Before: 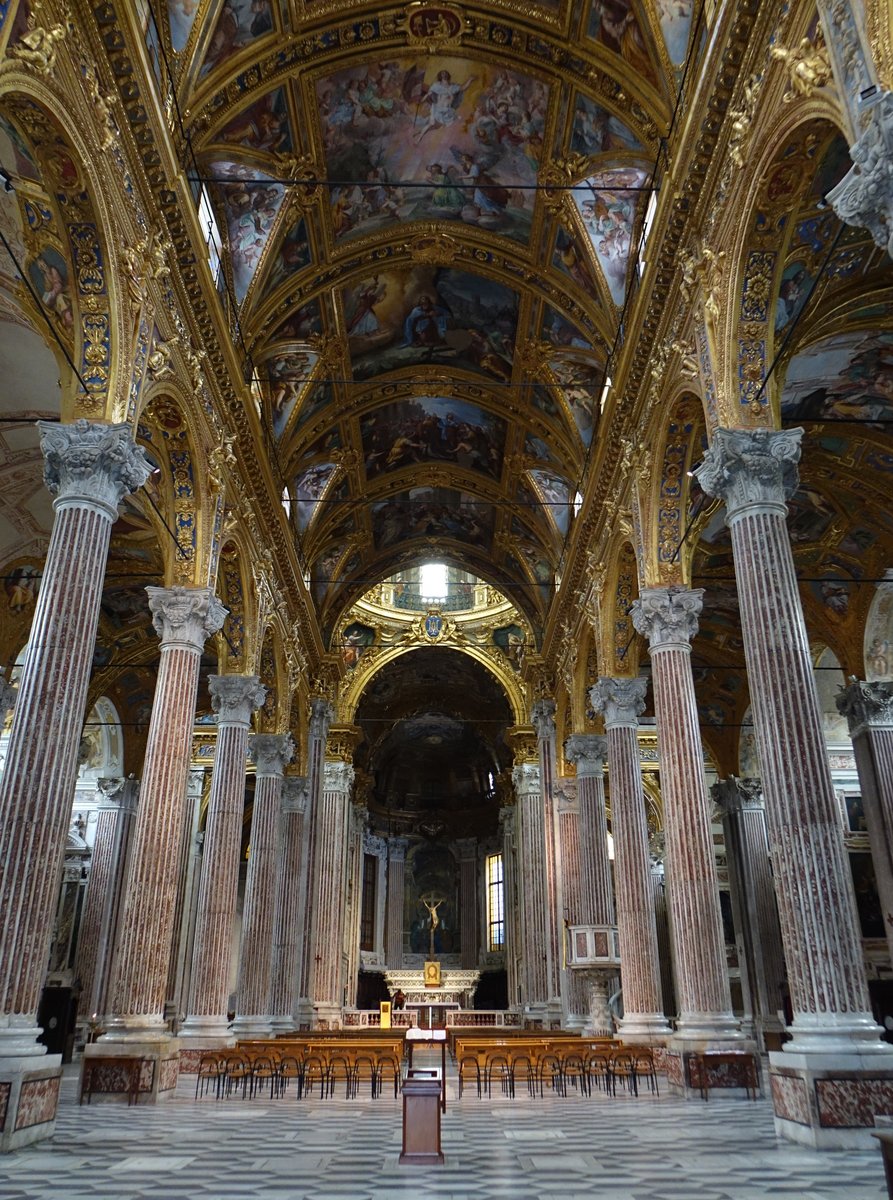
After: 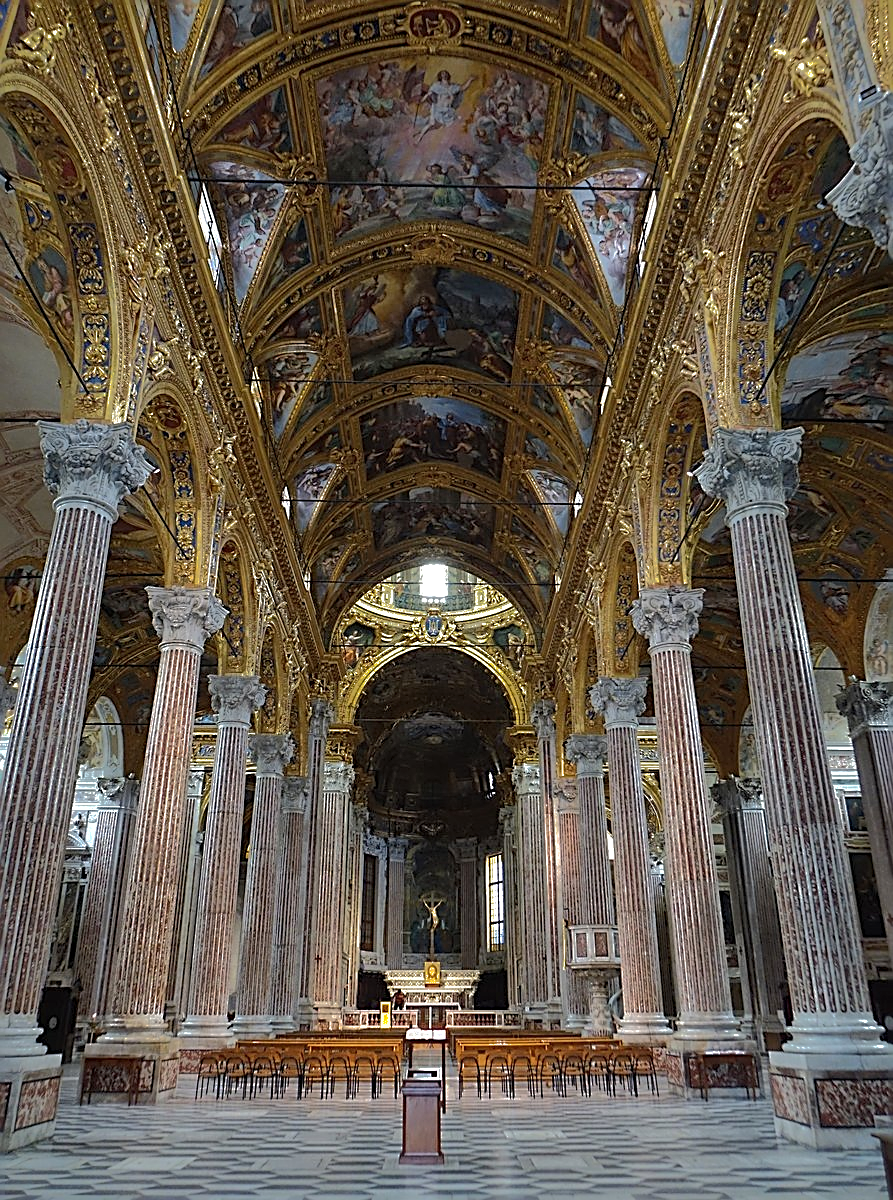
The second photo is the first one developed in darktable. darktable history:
exposure: exposure 0.208 EV, compensate exposure bias true, compensate highlight preservation false
sharpen: amount 1.01
shadows and highlights: shadows 38.32, highlights -75.57
